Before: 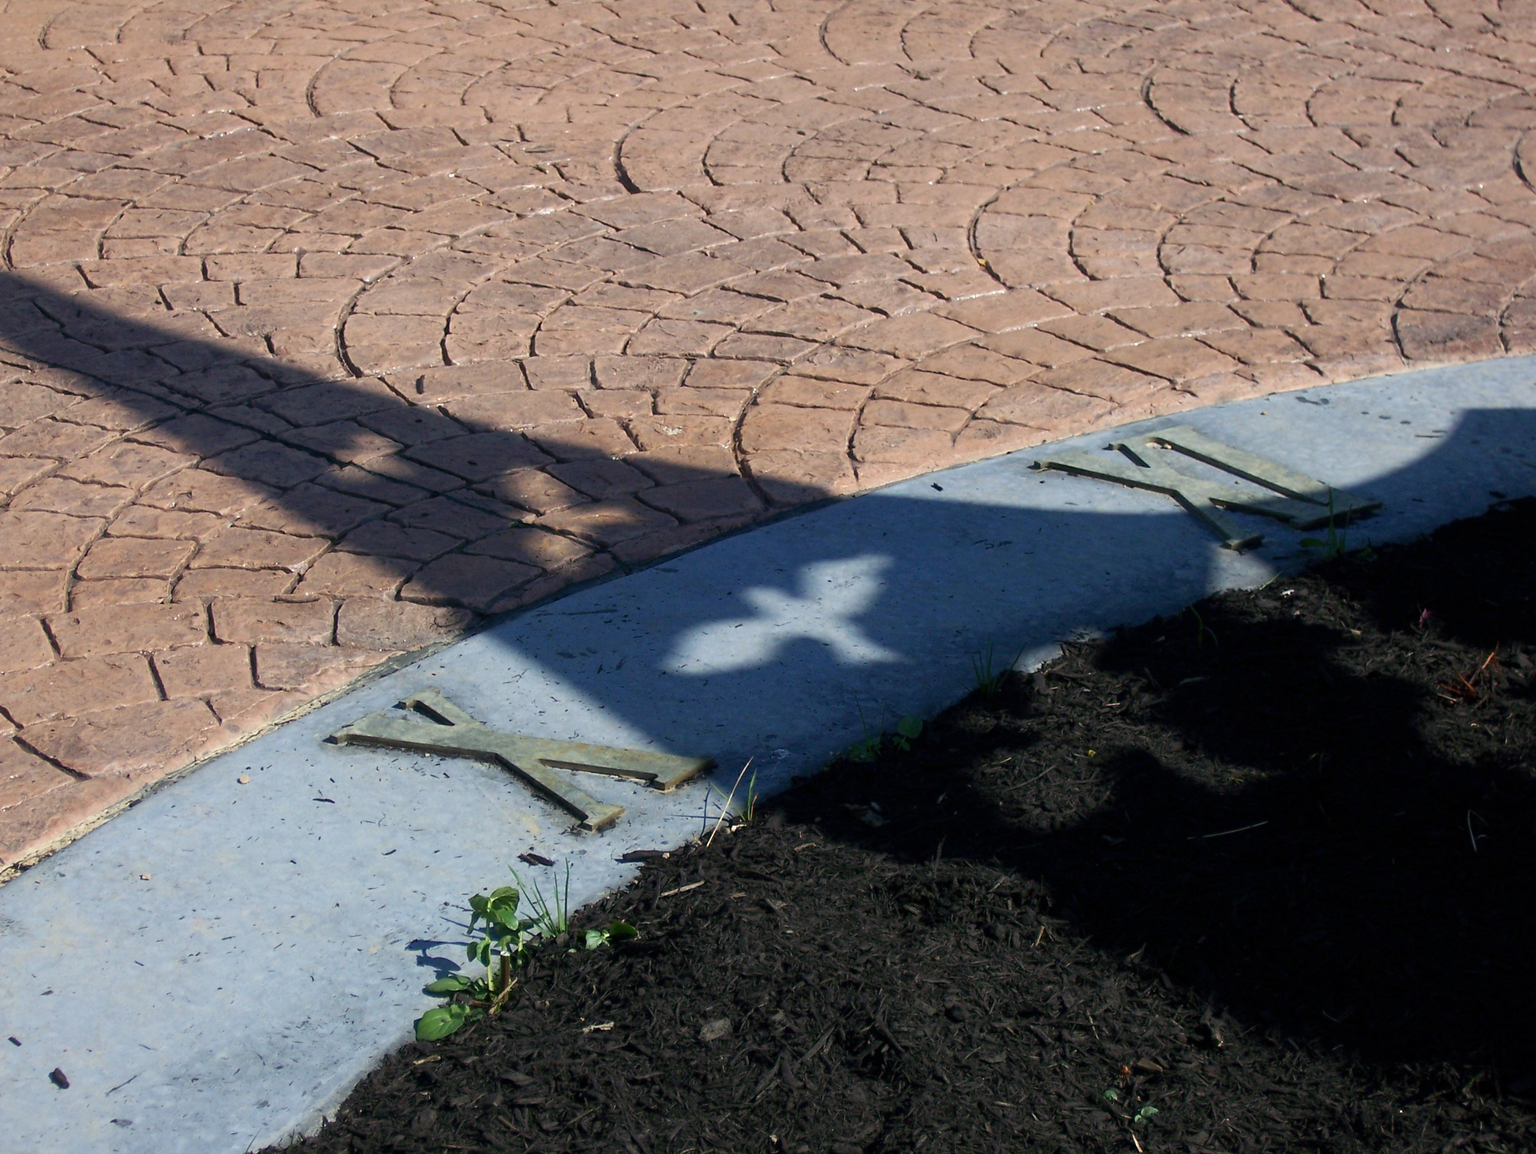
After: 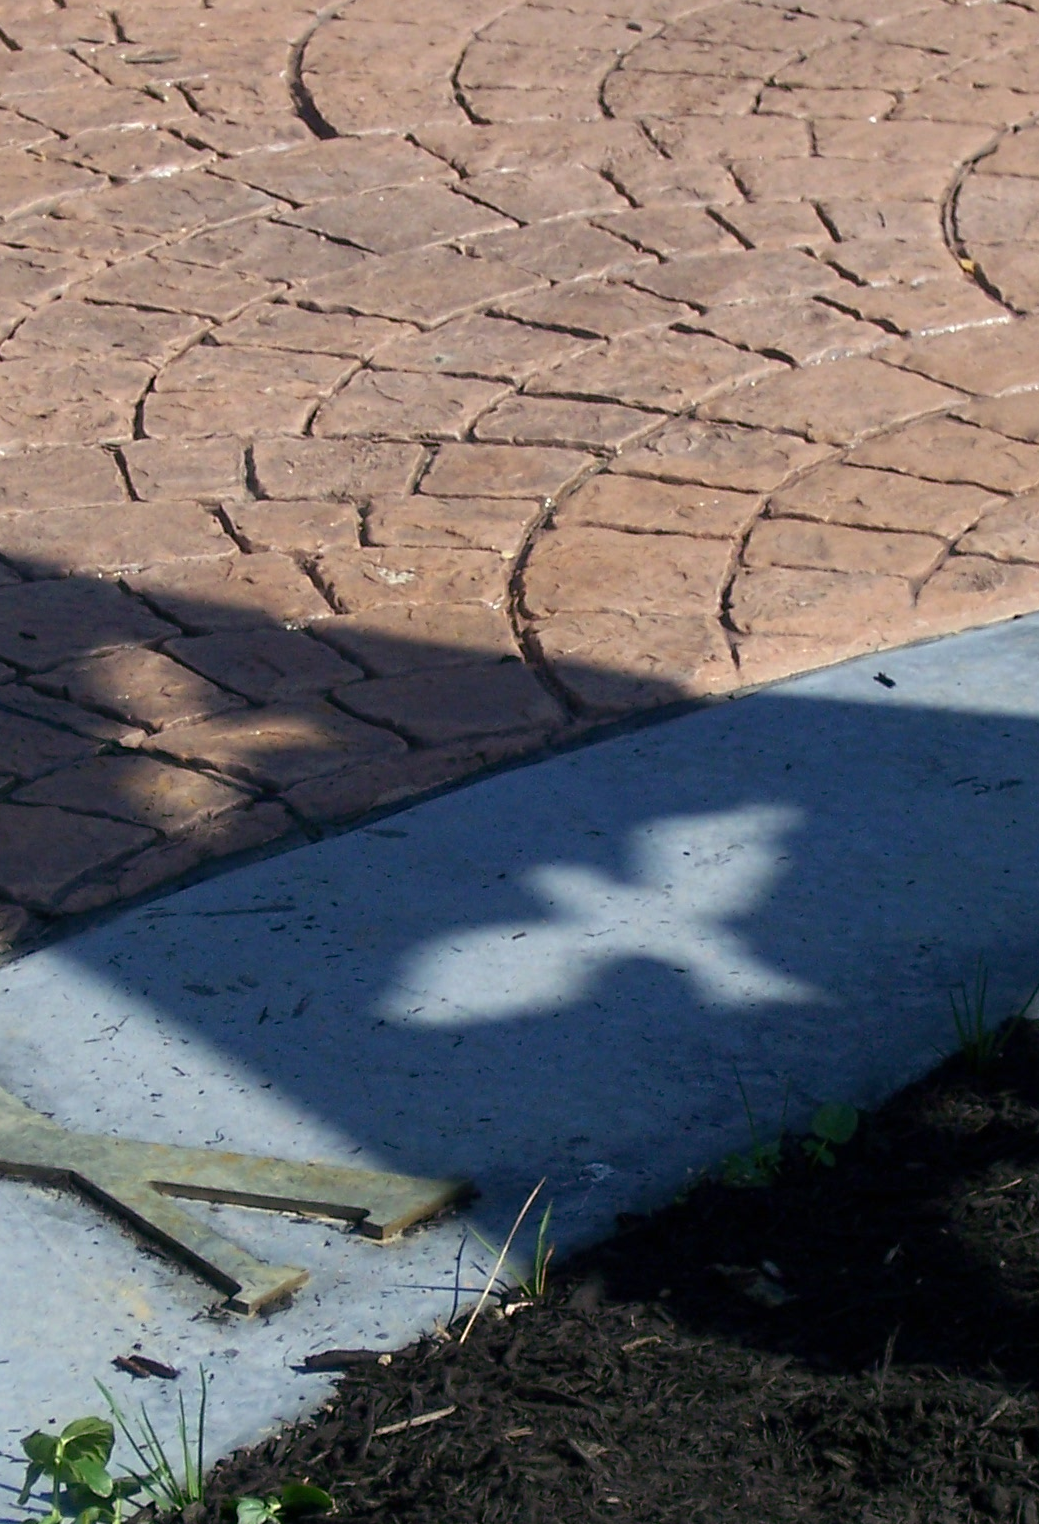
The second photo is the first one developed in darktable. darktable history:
crop and rotate: left 29.768%, top 10.274%, right 33.51%, bottom 18.066%
